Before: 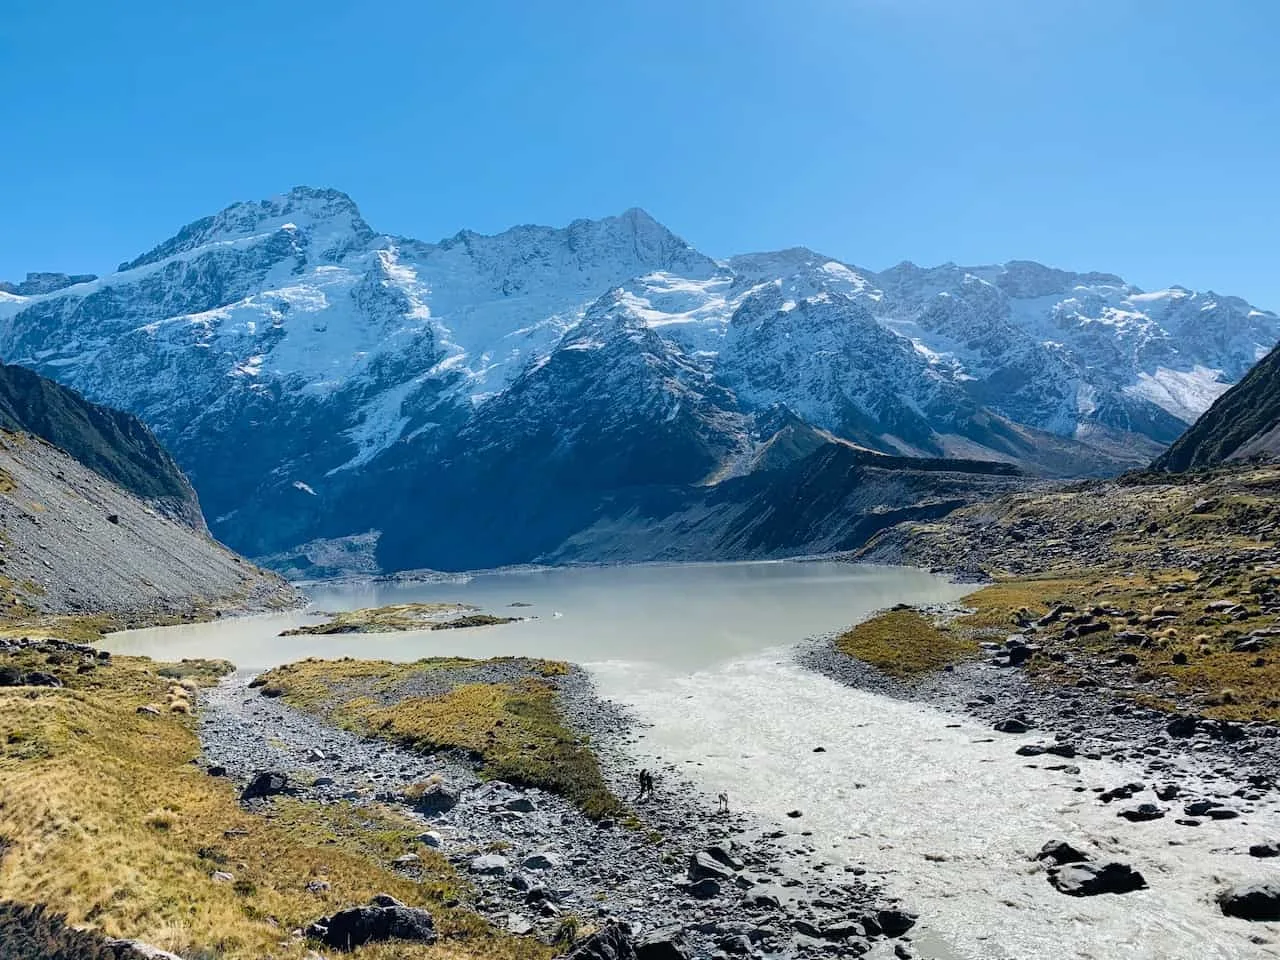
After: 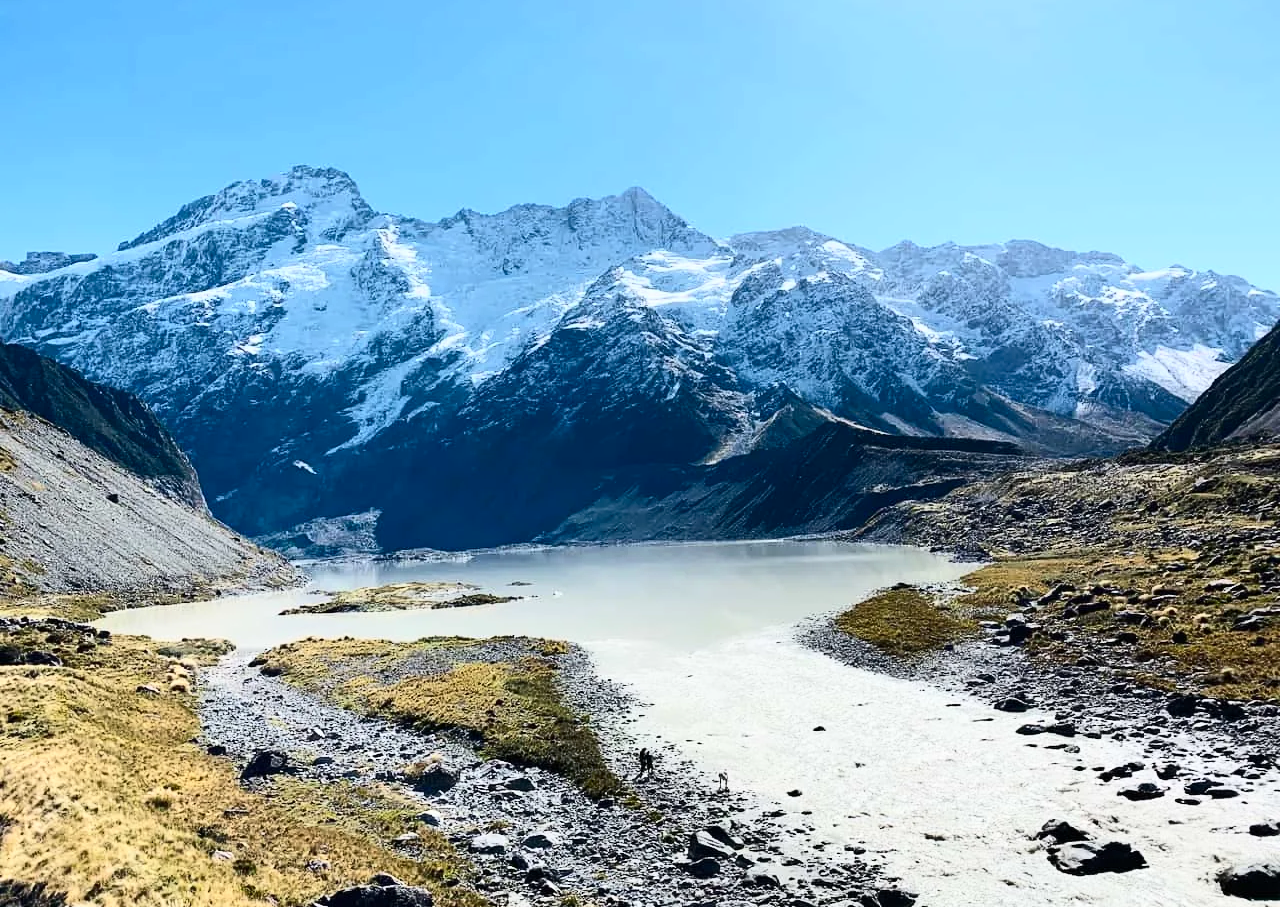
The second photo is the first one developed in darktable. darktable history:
contrast brightness saturation: contrast 0.382, brightness 0.105
crop and rotate: top 2.2%, bottom 3.247%
